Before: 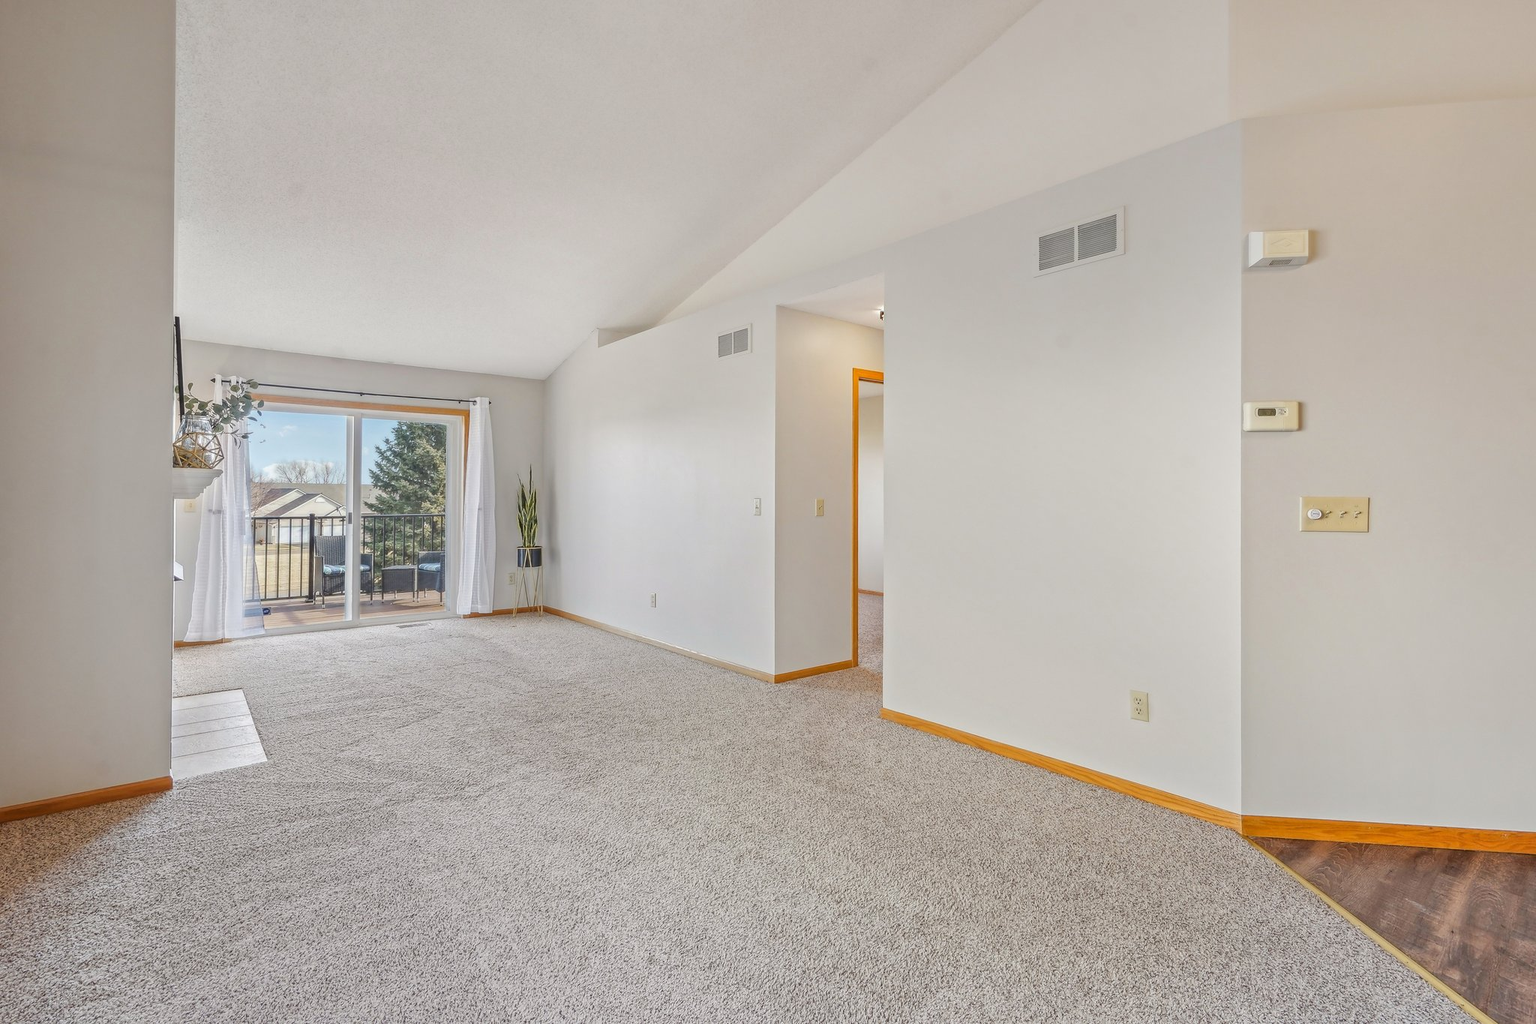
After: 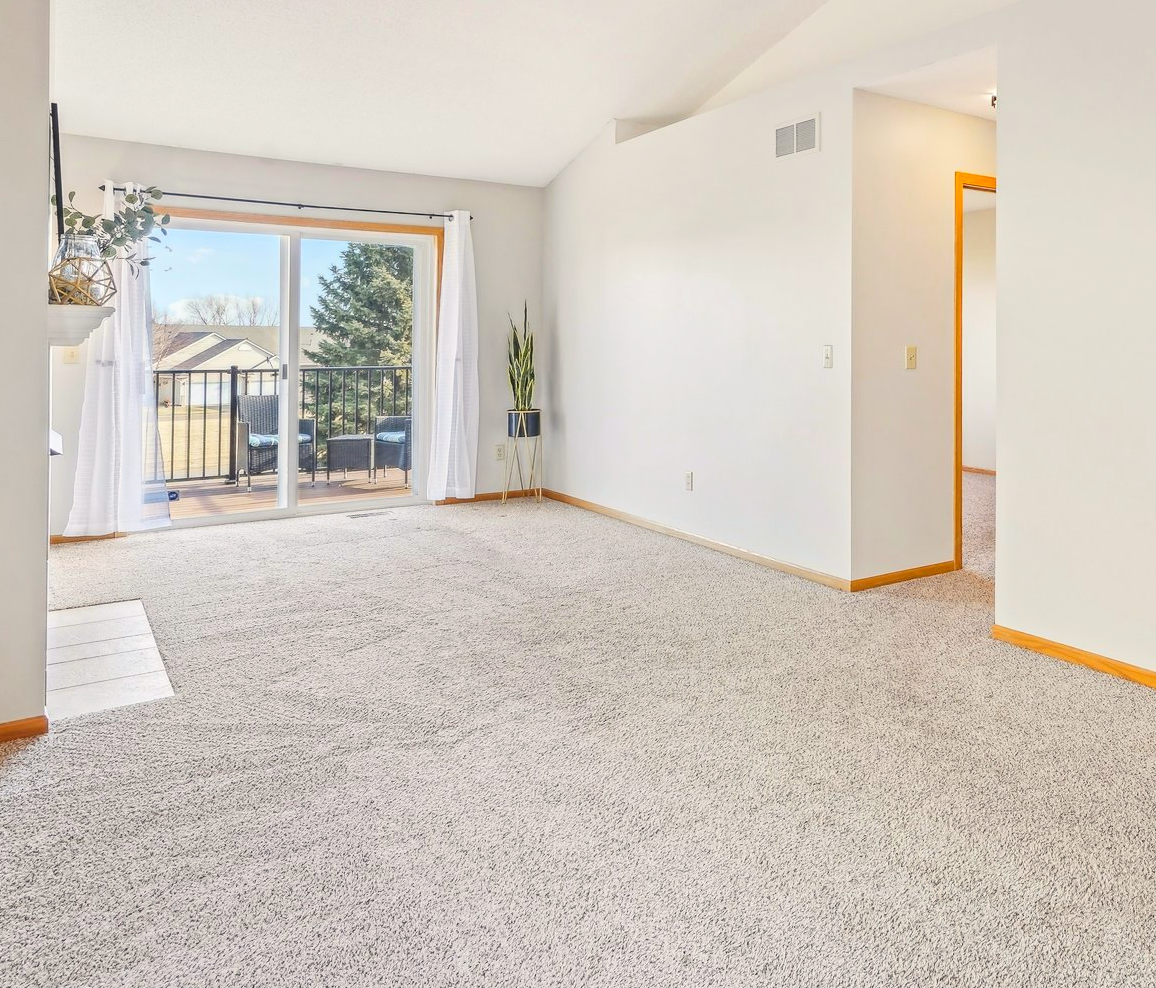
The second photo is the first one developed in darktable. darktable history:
crop: left 8.925%, top 23.416%, right 34.618%, bottom 4.134%
contrast brightness saturation: contrast 0.202, brightness 0.156, saturation 0.219
color correction: highlights a* 0.47, highlights b* 2.67, shadows a* -1.24, shadows b* -4.73
